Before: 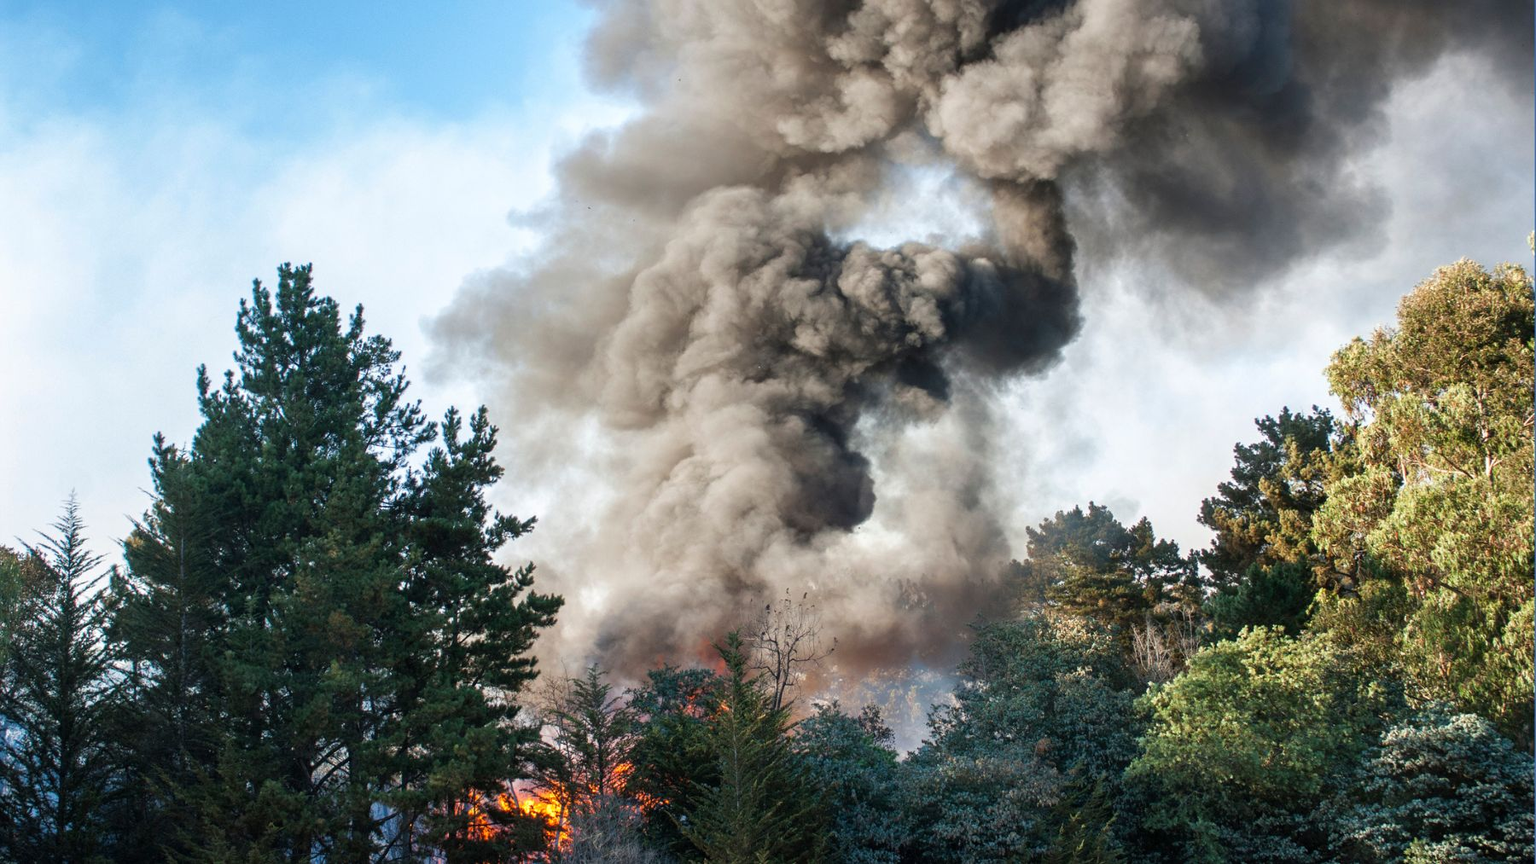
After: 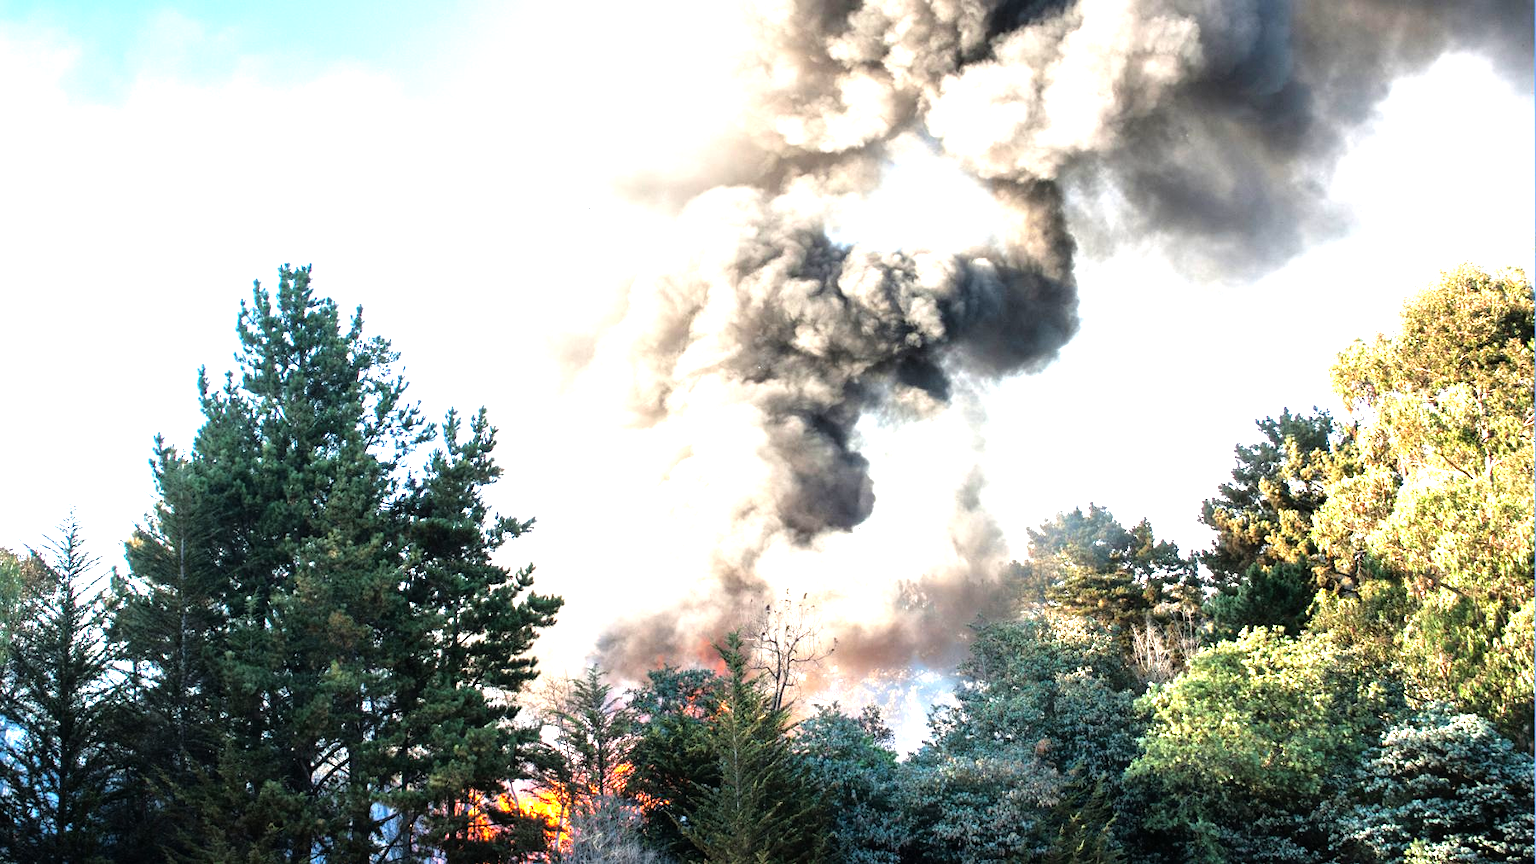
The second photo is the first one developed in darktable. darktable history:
exposure: black level correction 0, exposure 0.694 EV, compensate highlight preservation false
tone equalizer: -8 EV -1.11 EV, -7 EV -1.02 EV, -6 EV -0.853 EV, -5 EV -0.604 EV, -3 EV 0.561 EV, -2 EV 0.883 EV, -1 EV 0.992 EV, +0 EV 1.05 EV
